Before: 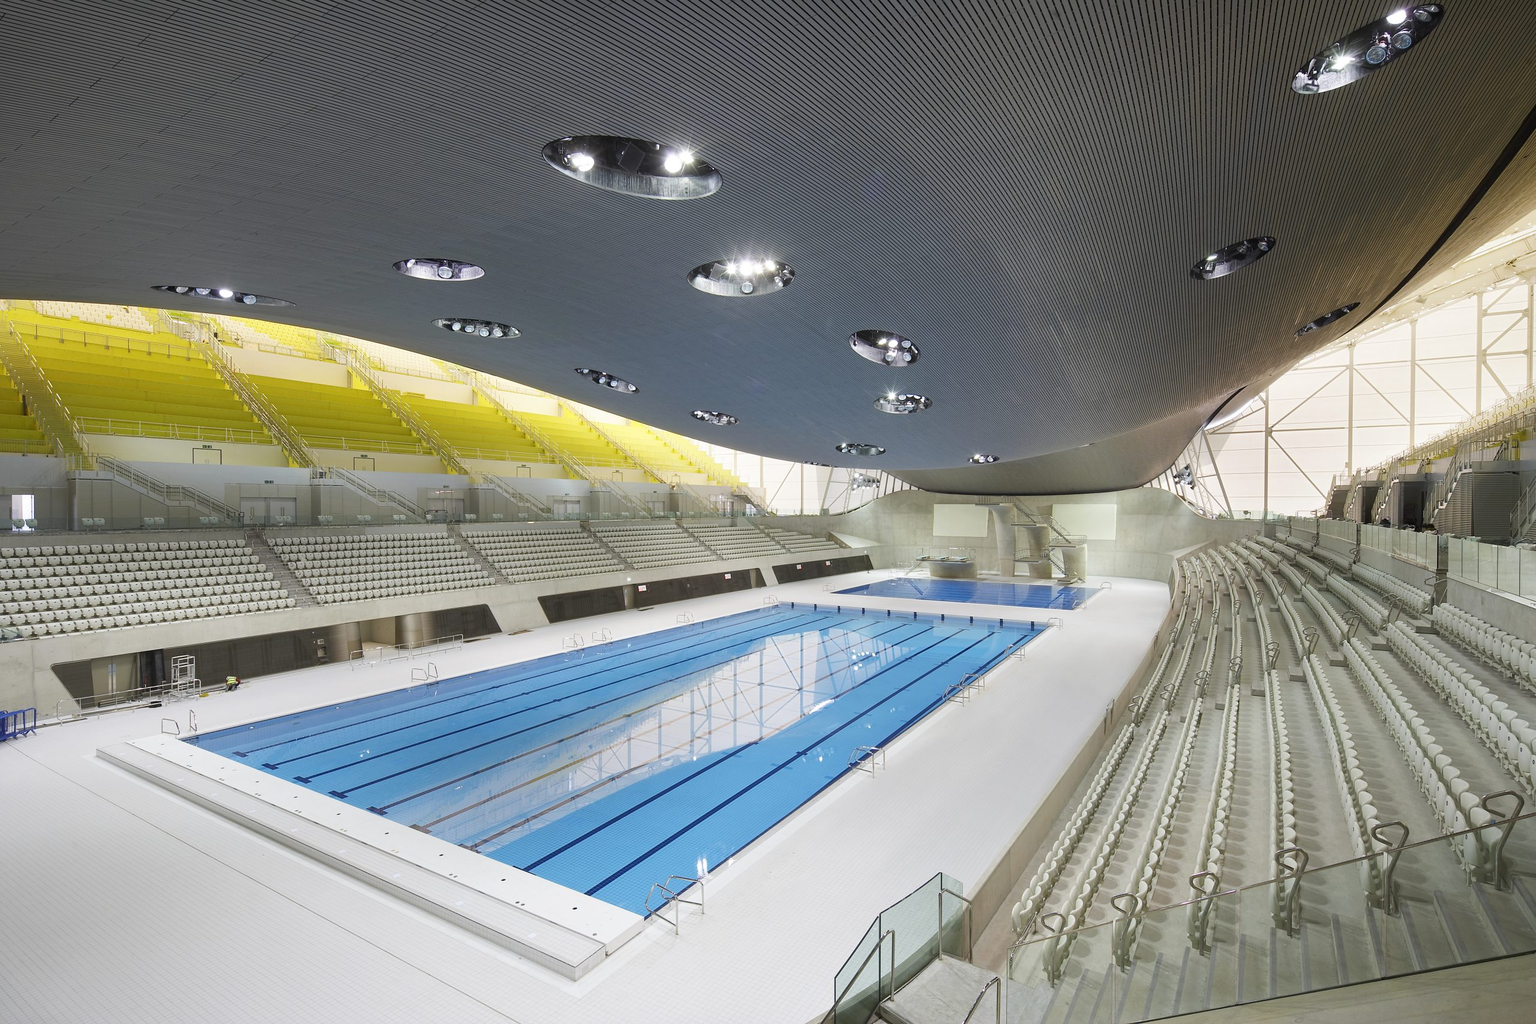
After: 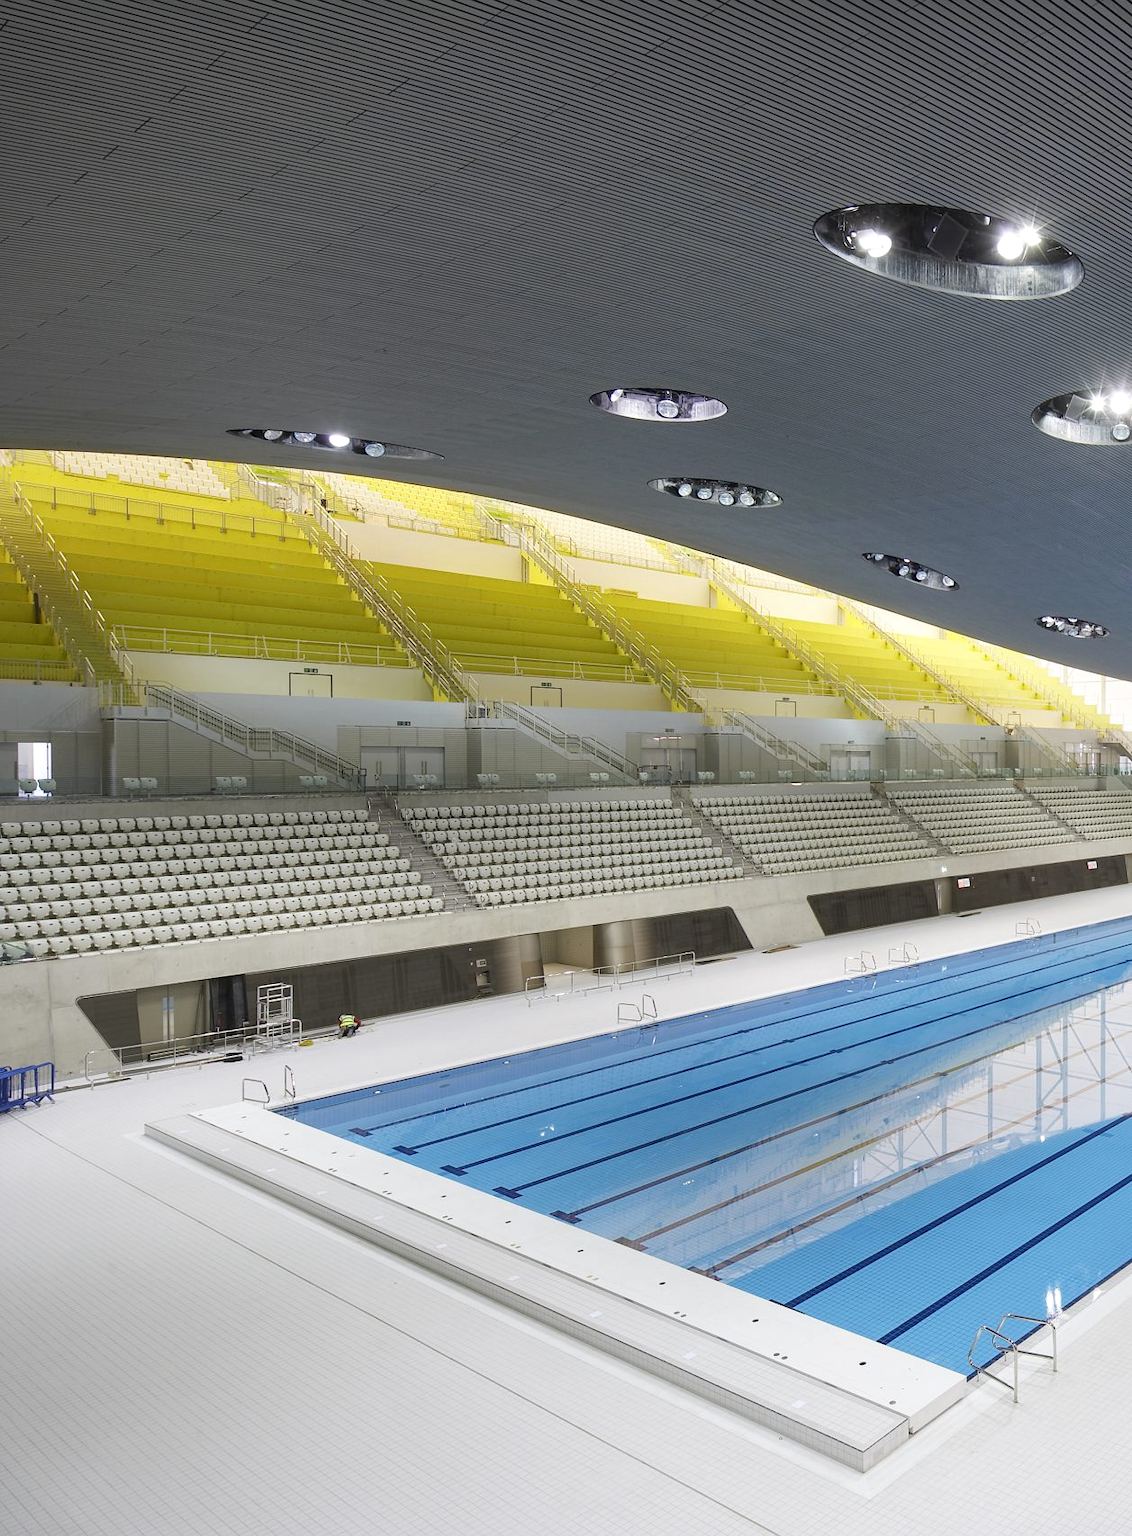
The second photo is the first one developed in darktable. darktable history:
crop and rotate: left 0%, top 0%, right 50.845%
local contrast: highlights 100%, shadows 100%, detail 120%, midtone range 0.2
